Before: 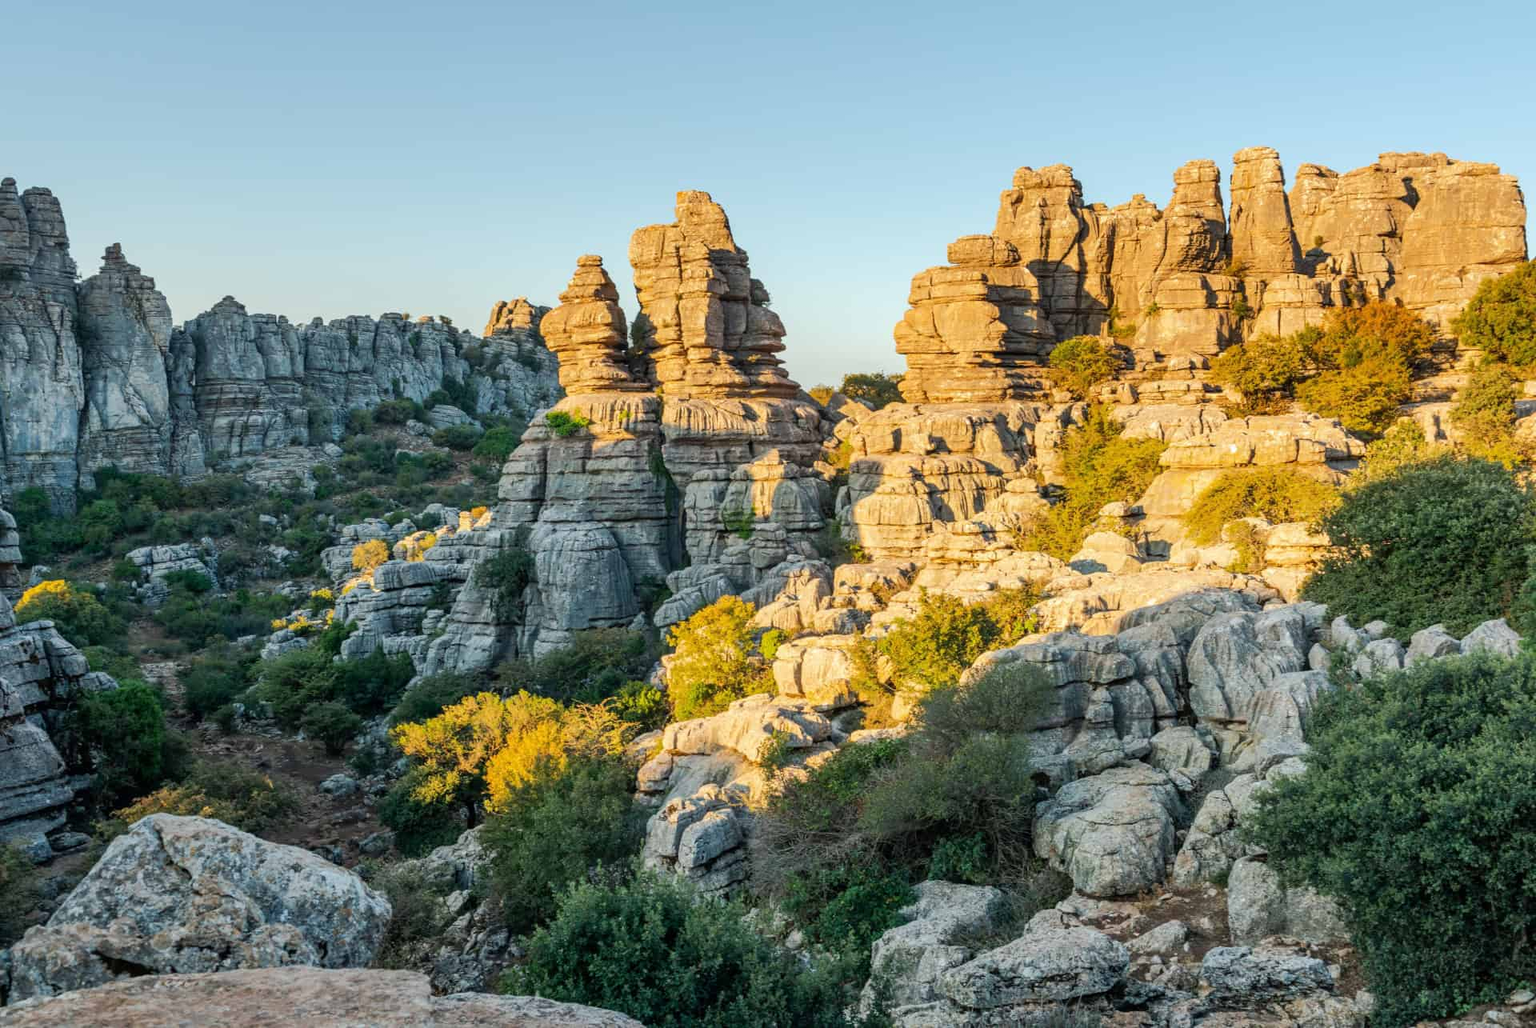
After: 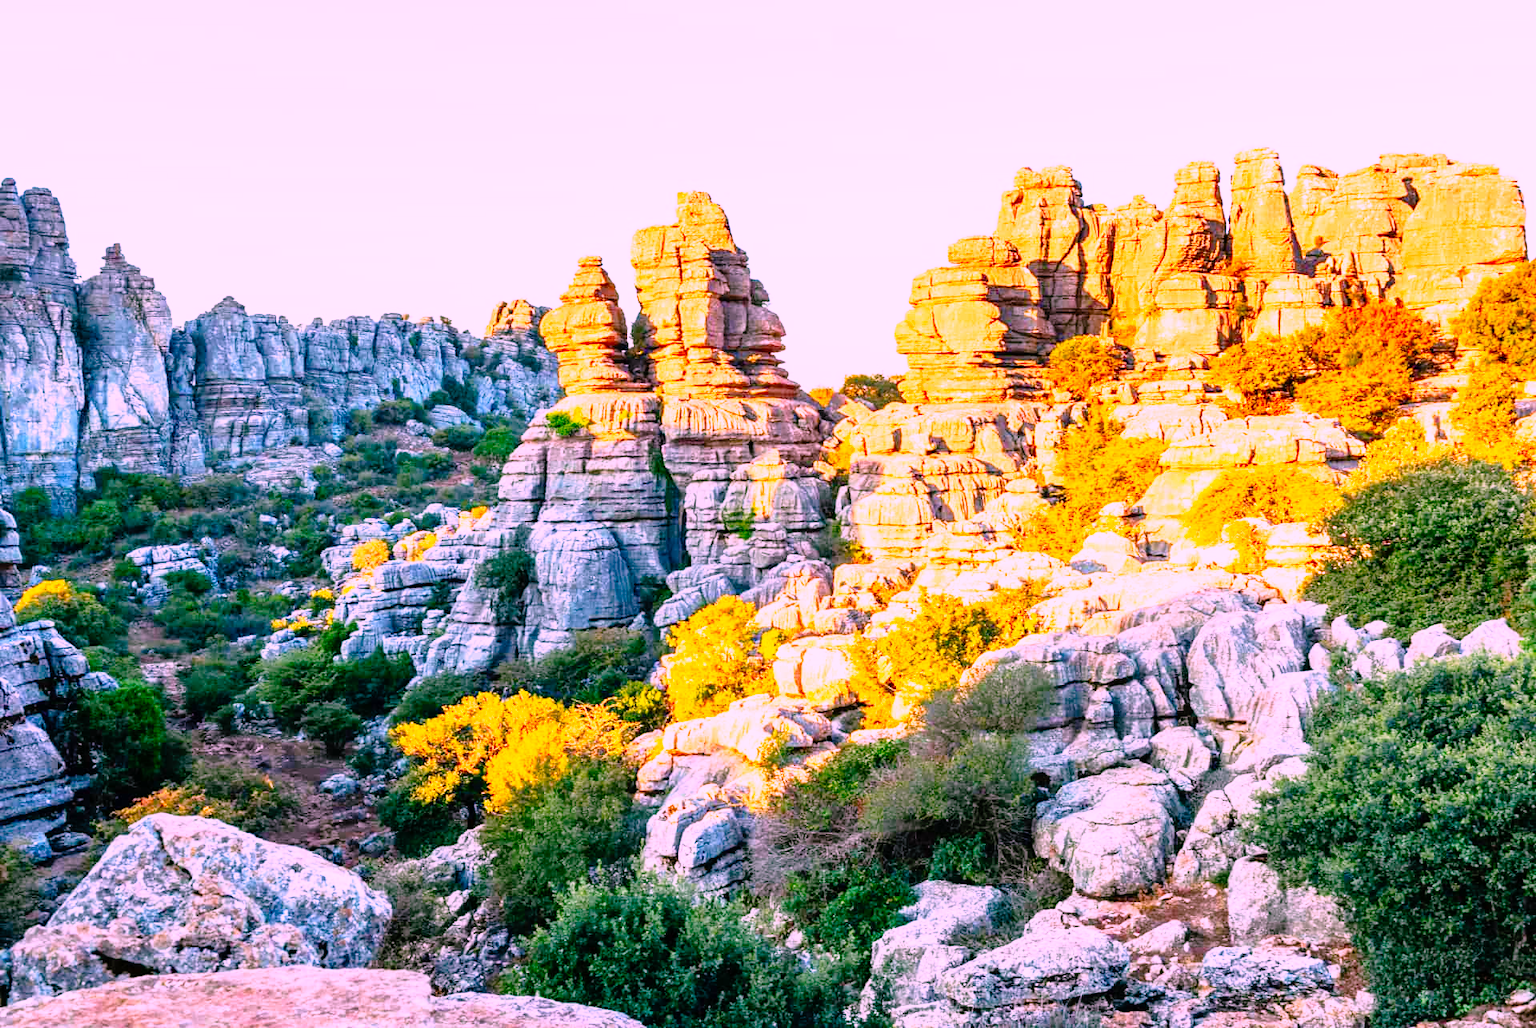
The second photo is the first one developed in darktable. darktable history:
color correction: highlights a* 19.5, highlights b* -11.53, saturation 1.69
base curve: curves: ch0 [(0, 0) (0.012, 0.01) (0.073, 0.168) (0.31, 0.711) (0.645, 0.957) (1, 1)], preserve colors none
